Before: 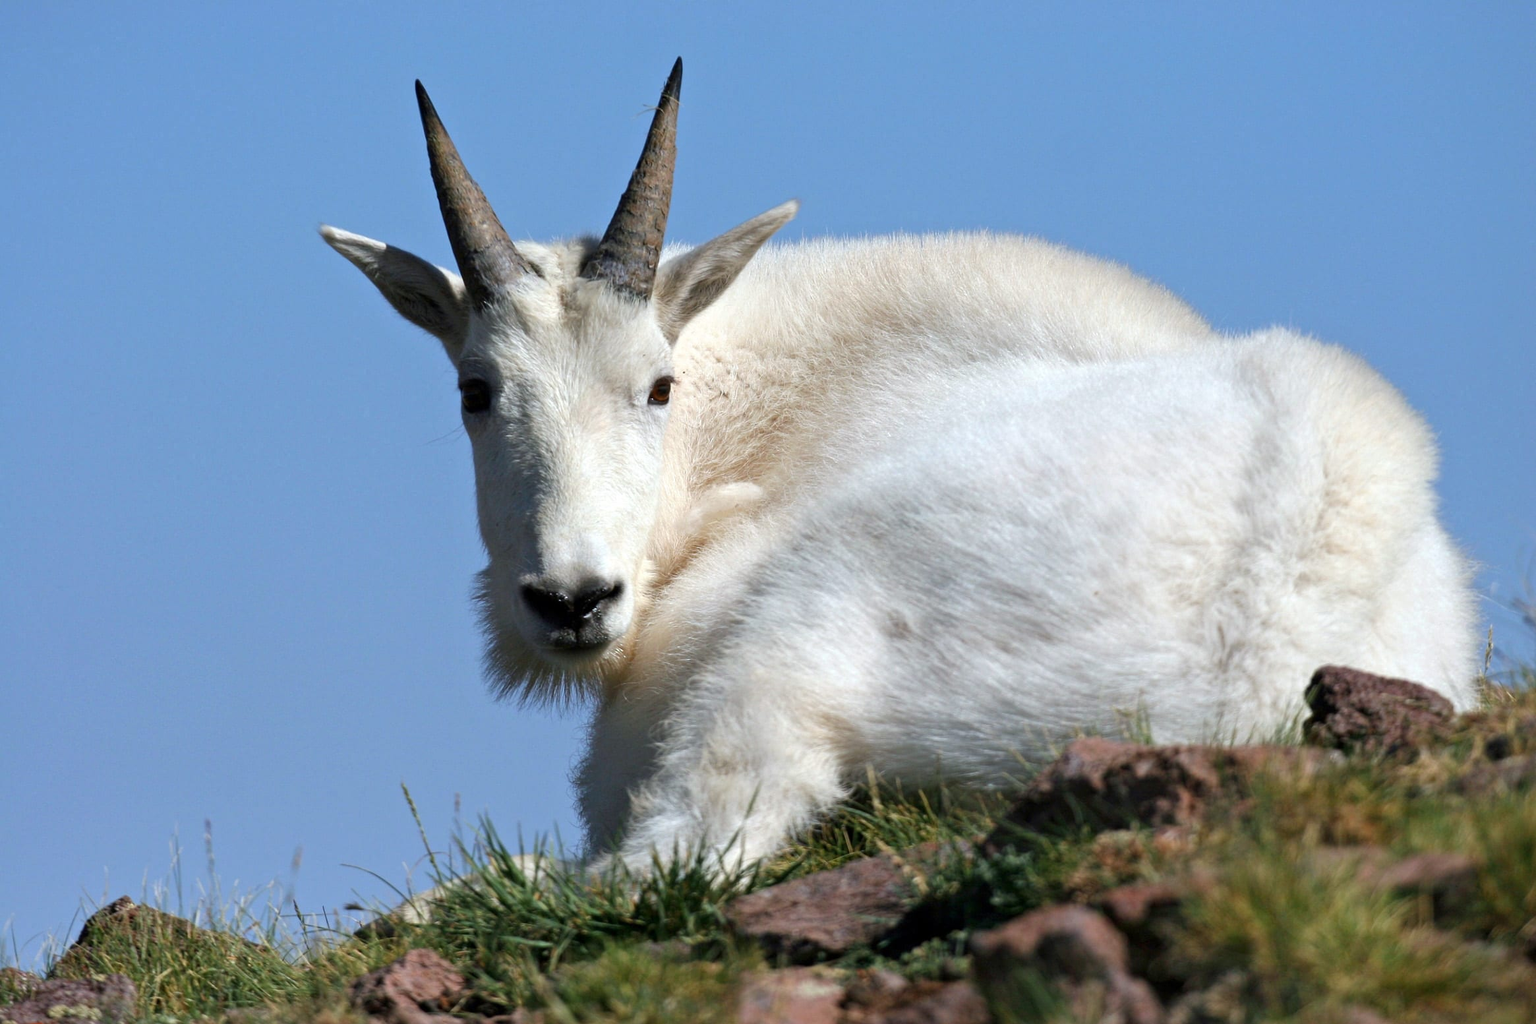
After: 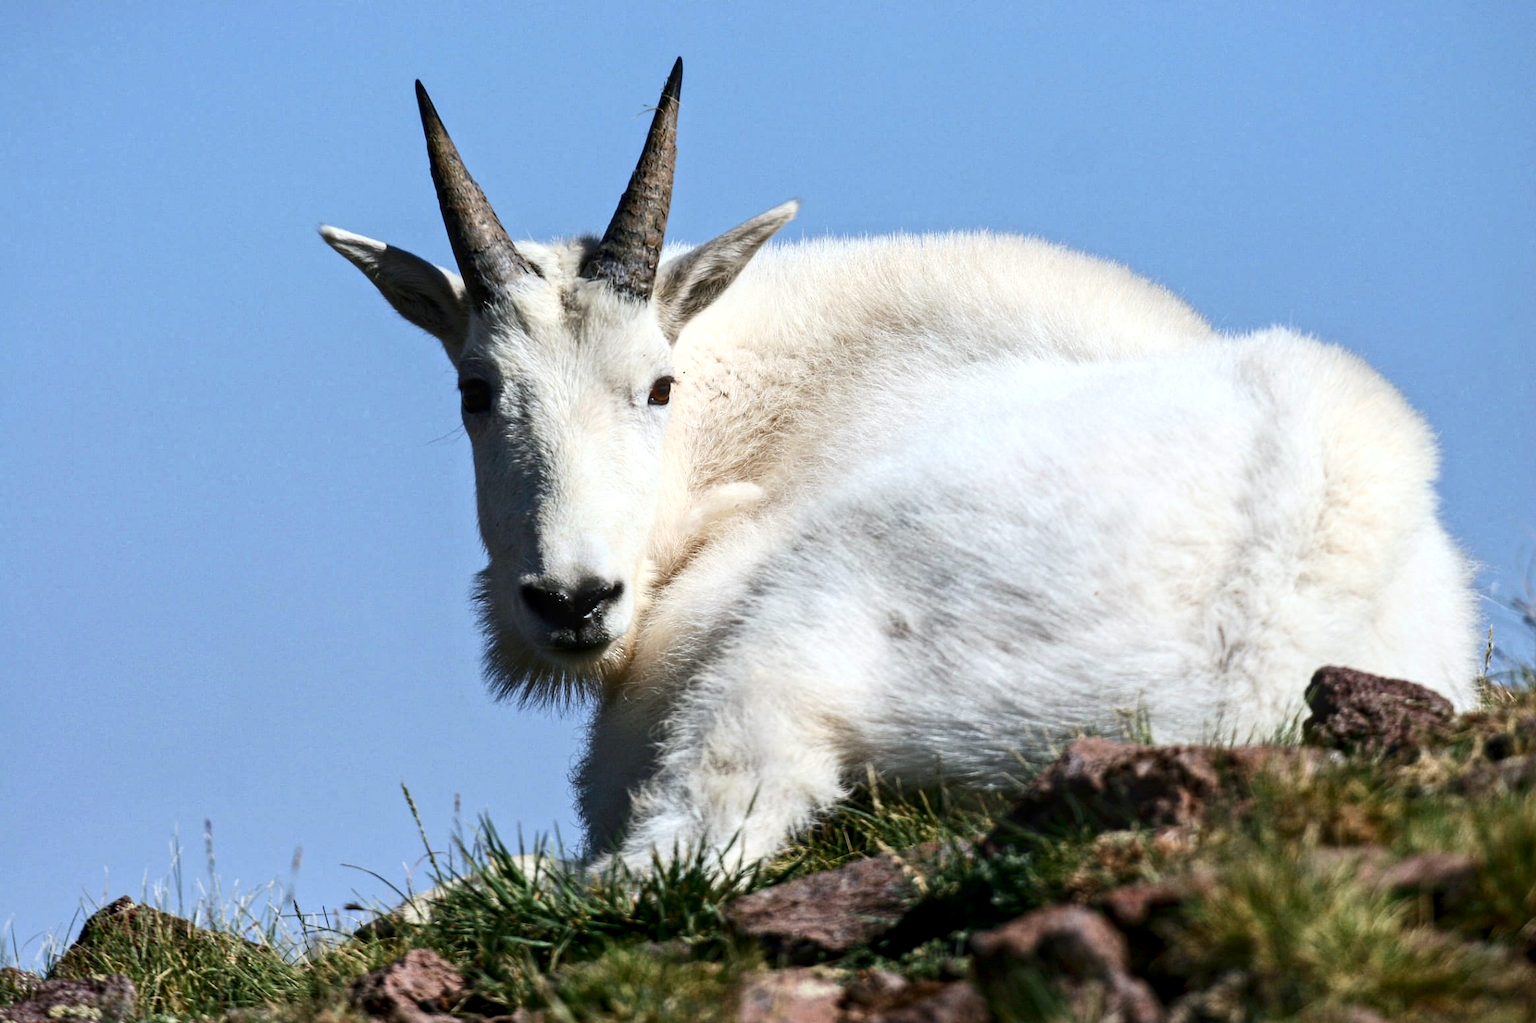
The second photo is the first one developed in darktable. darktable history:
local contrast: on, module defaults
contrast brightness saturation: contrast 0.28
